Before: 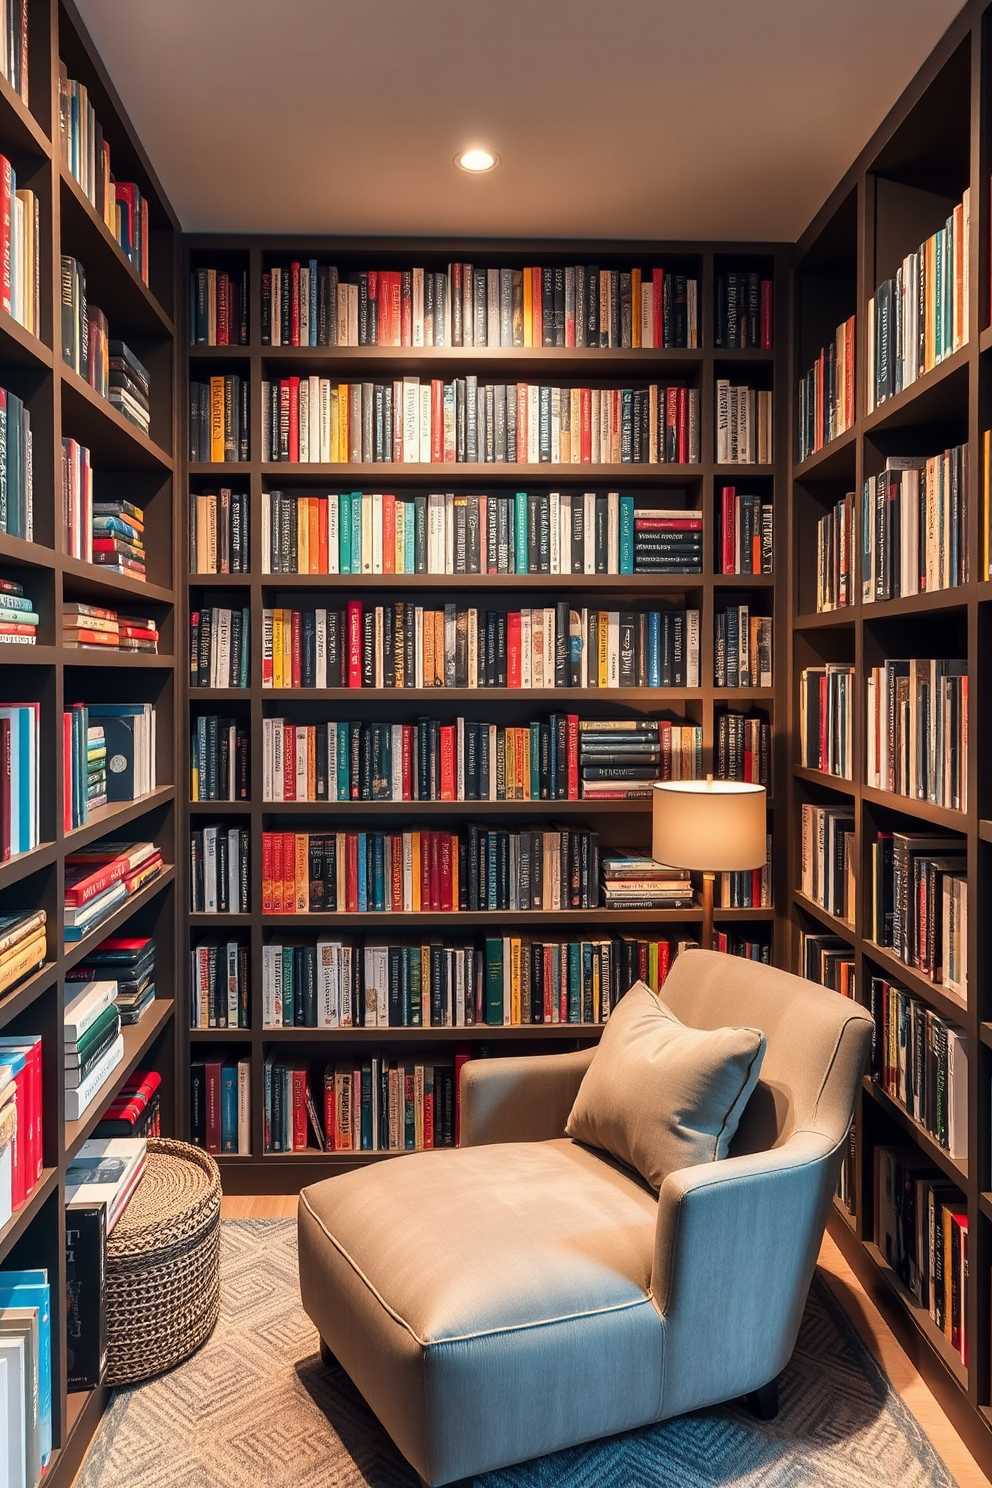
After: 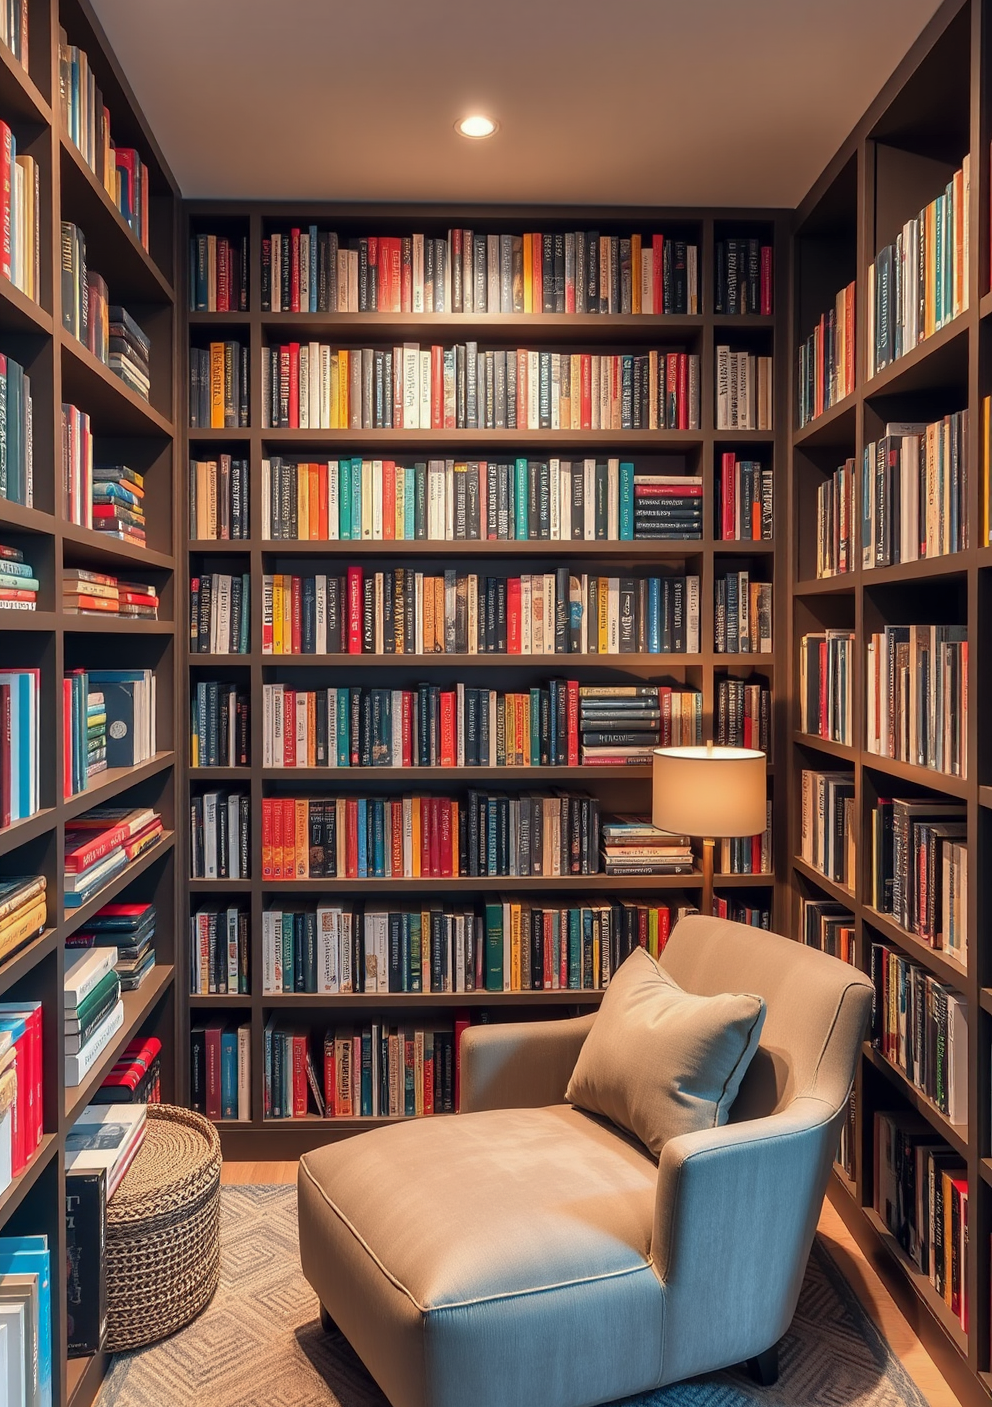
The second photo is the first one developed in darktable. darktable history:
crop and rotate: top 2.325%, bottom 3.096%
base curve: curves: ch0 [(0, 0) (0.472, 0.455) (1, 1)], preserve colors none
shadows and highlights: highlights color adjustment 53.32%
